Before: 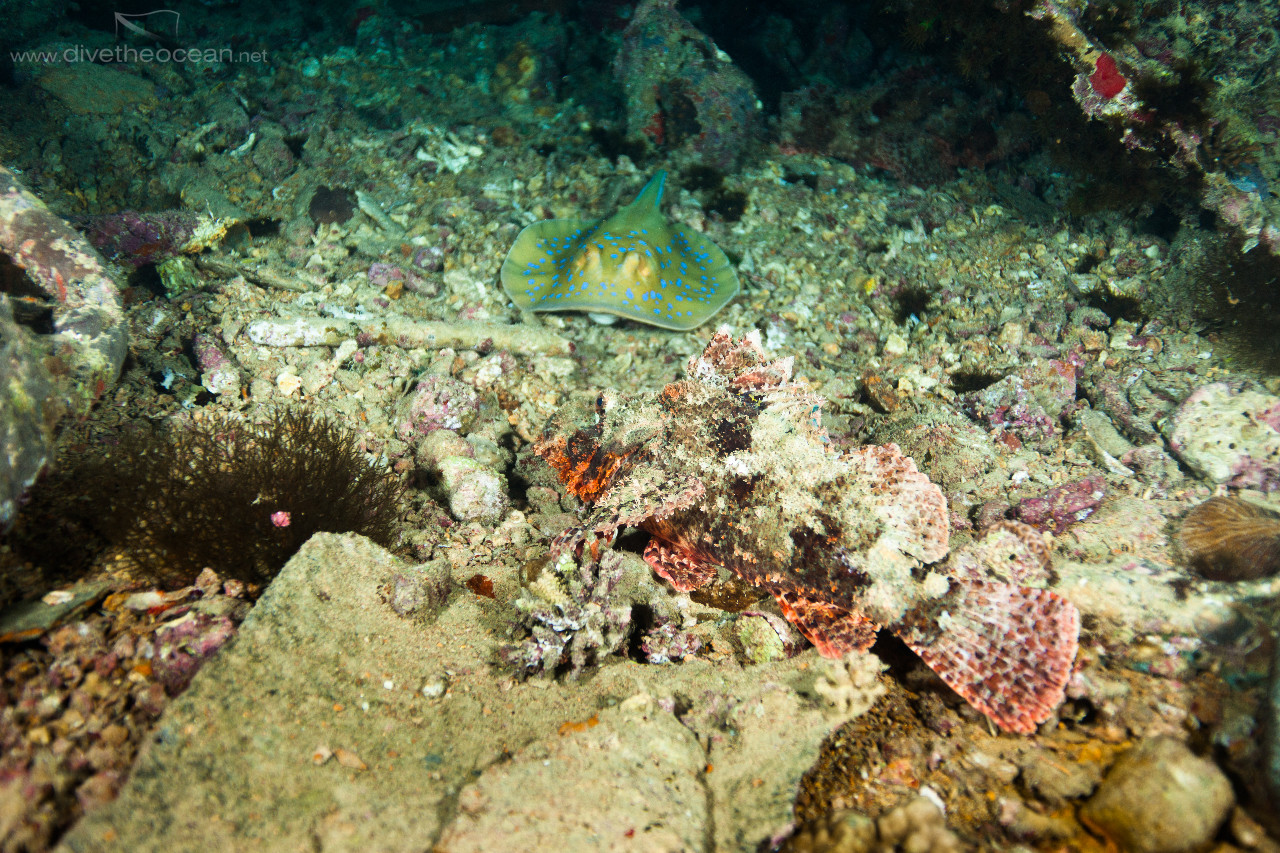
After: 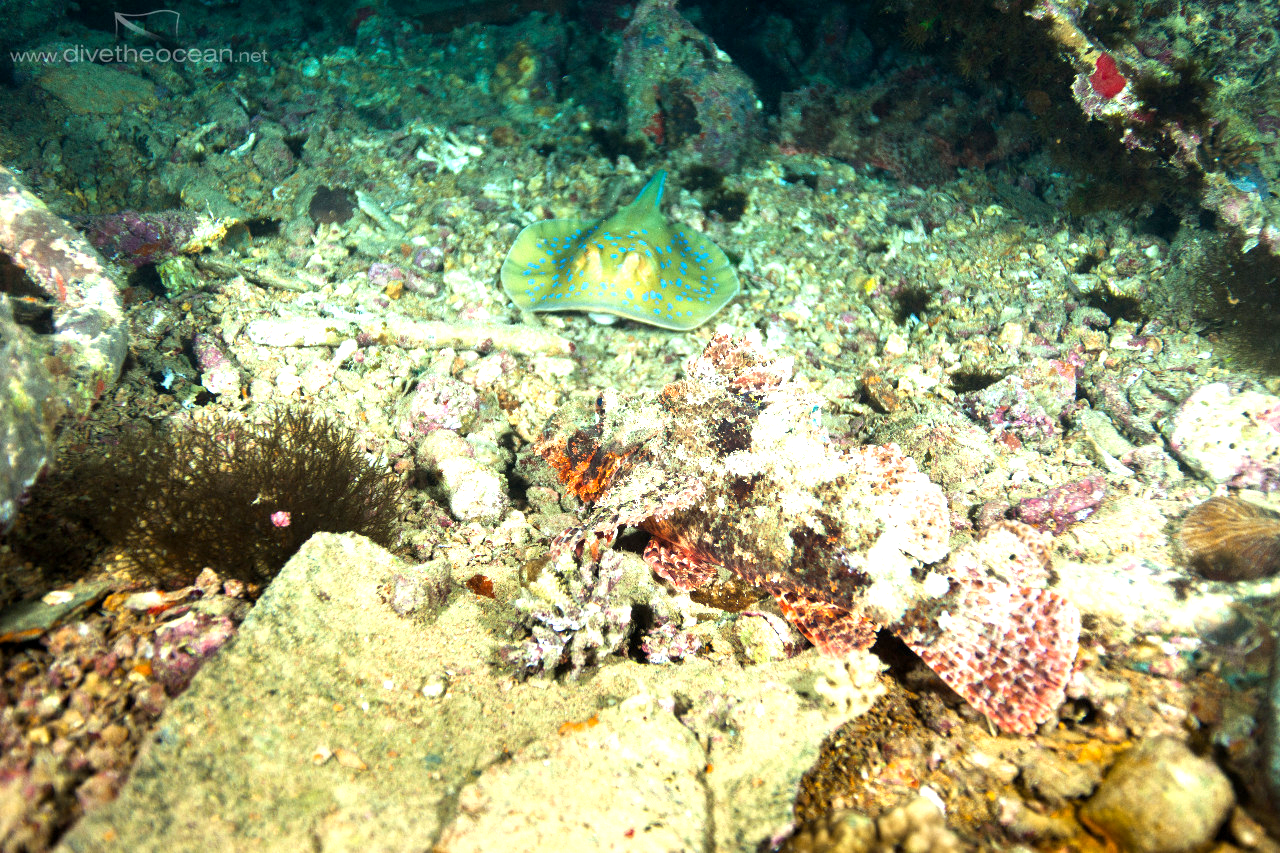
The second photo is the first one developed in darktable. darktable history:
exposure: black level correction 0.001, exposure 1.05 EV, compensate exposure bias true, compensate highlight preservation false
white balance: red 0.978, blue 0.999
